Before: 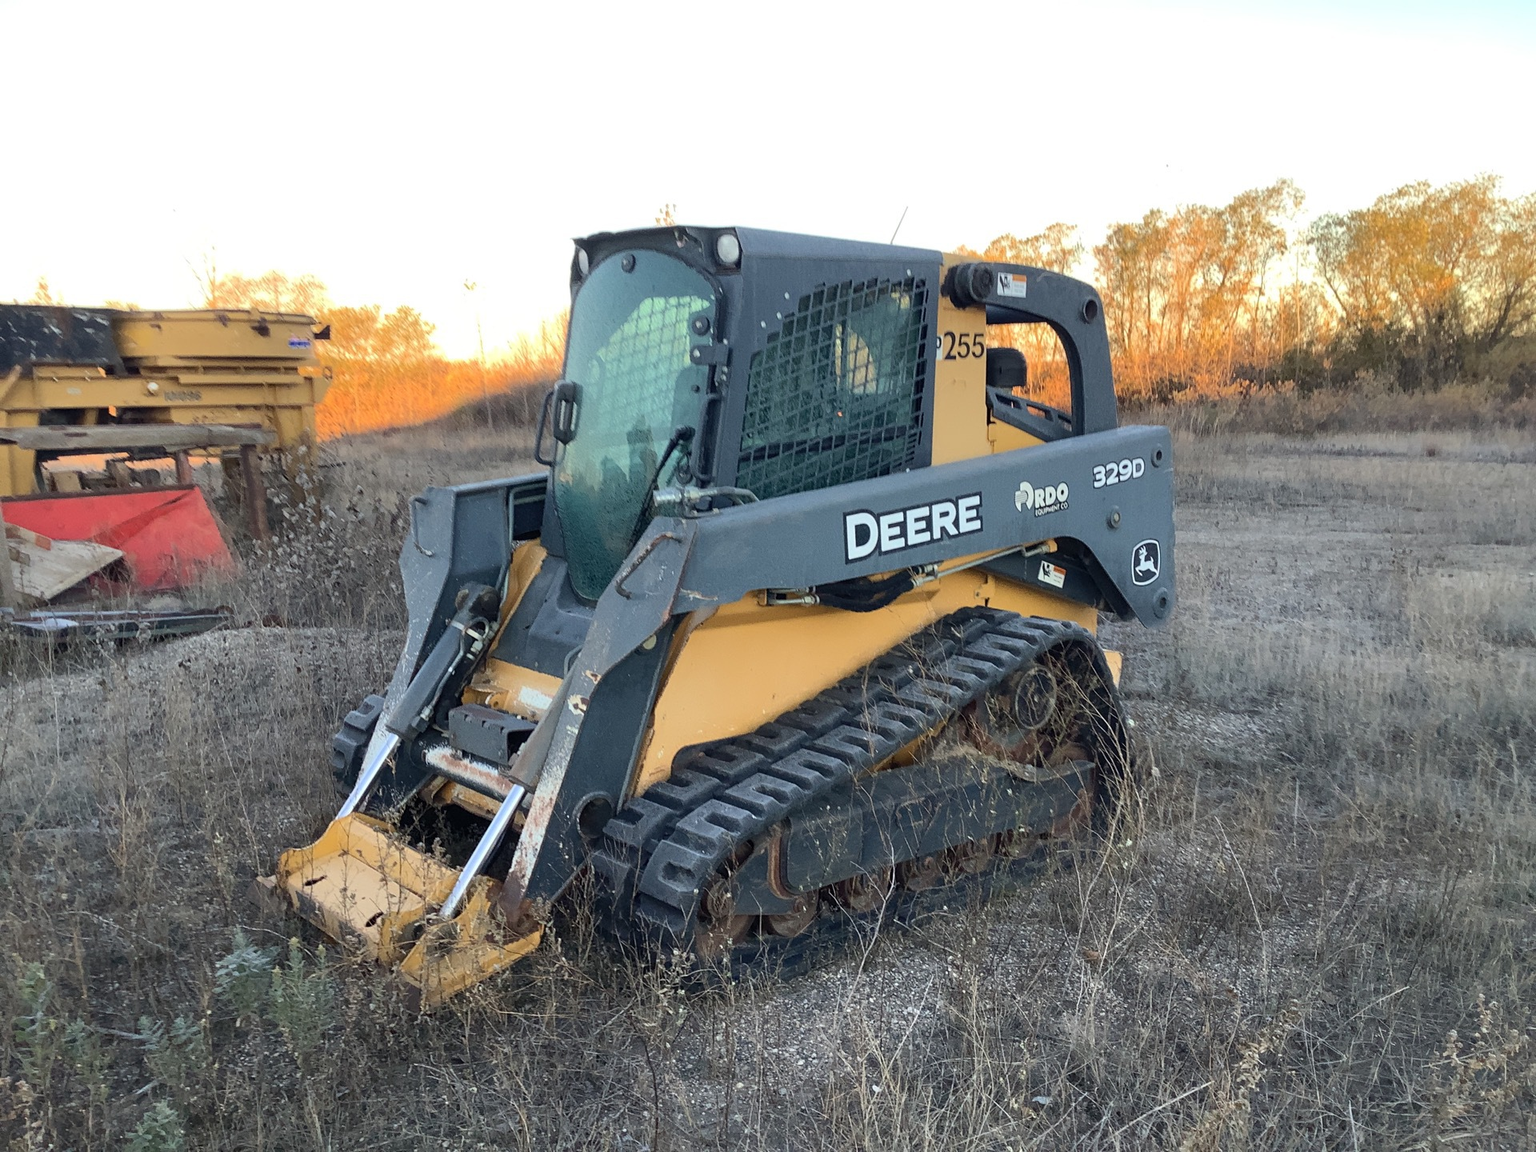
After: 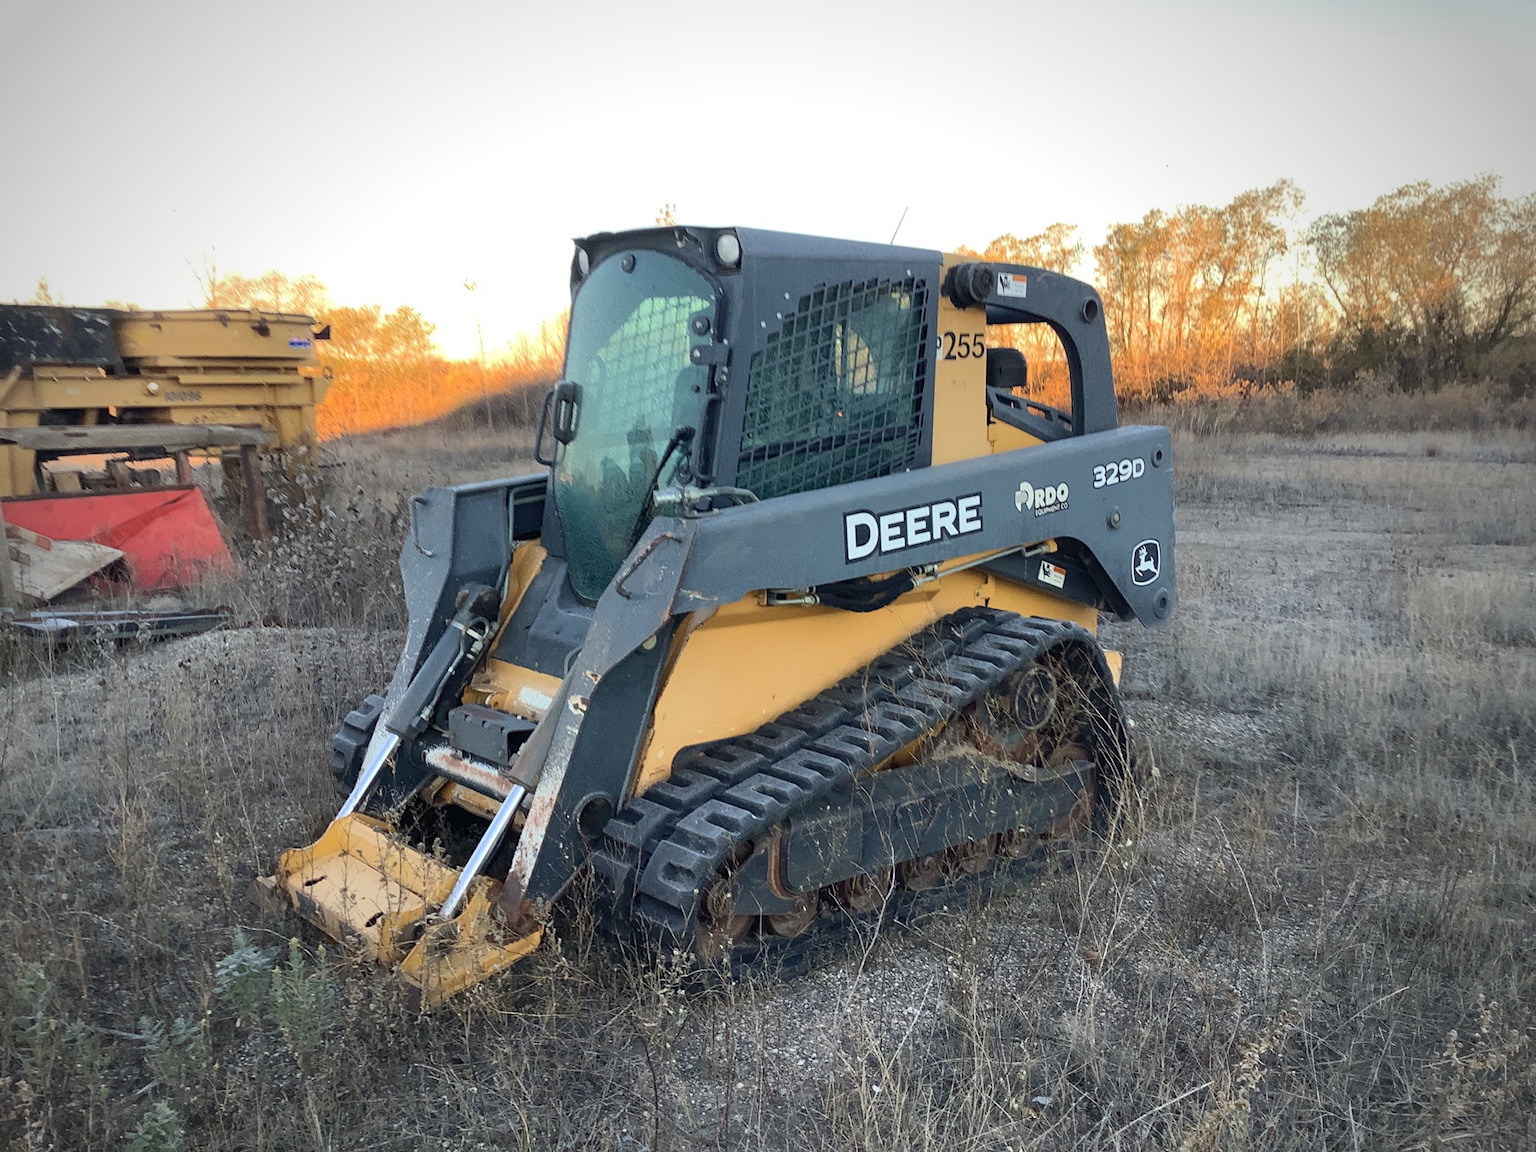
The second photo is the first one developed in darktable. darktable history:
vignetting: fall-off start 79.66%, center (-0.028, 0.242)
